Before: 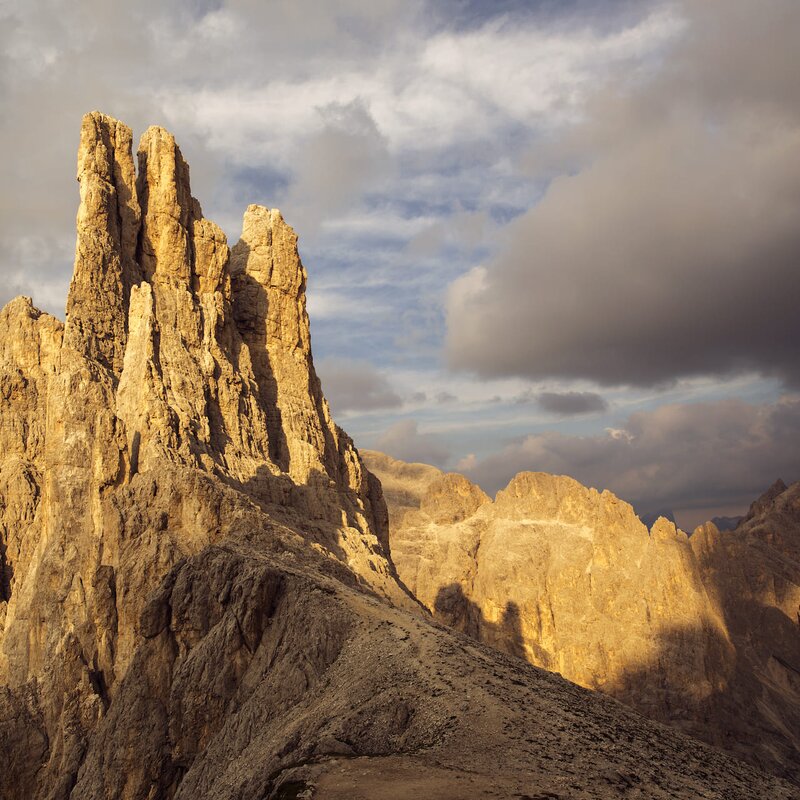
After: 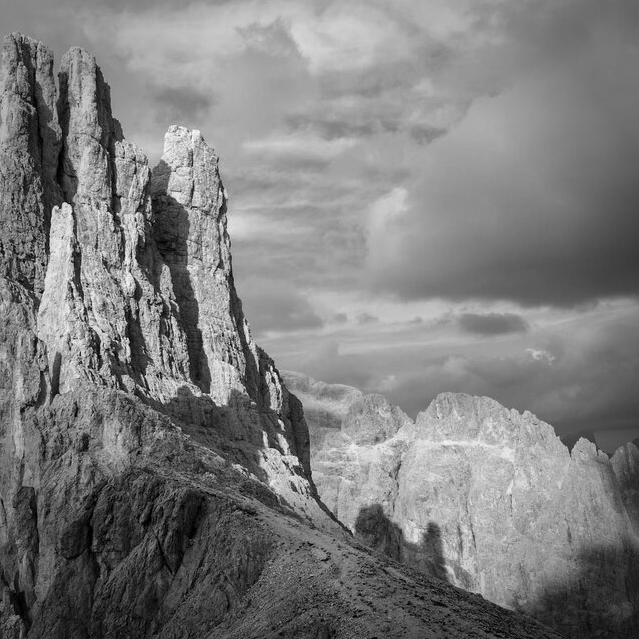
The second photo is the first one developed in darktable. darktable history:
color balance rgb: perceptual saturation grading › global saturation 20%, global vibrance 20%
local contrast: mode bilateral grid, contrast 20, coarseness 50, detail 120%, midtone range 0.2
color contrast: green-magenta contrast 0, blue-yellow contrast 0
crop and rotate: left 10.071%, top 10.071%, right 10.02%, bottom 10.02%
vignetting: fall-off radius 31.48%, brightness -0.472
monochrome: a 16.01, b -2.65, highlights 0.52
